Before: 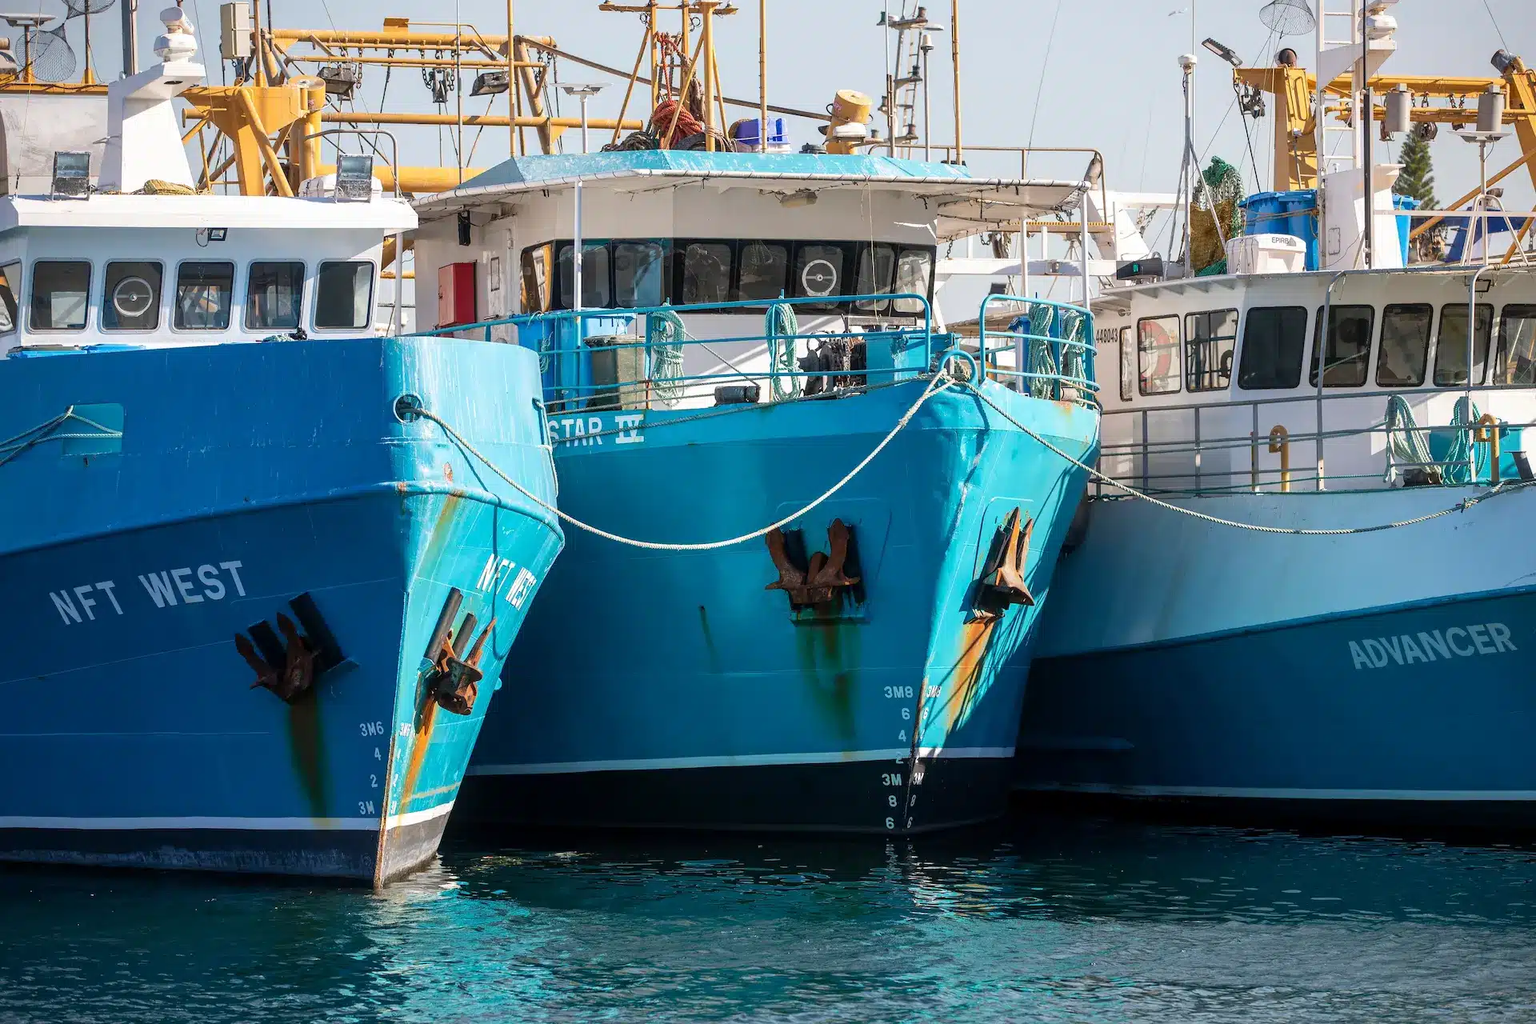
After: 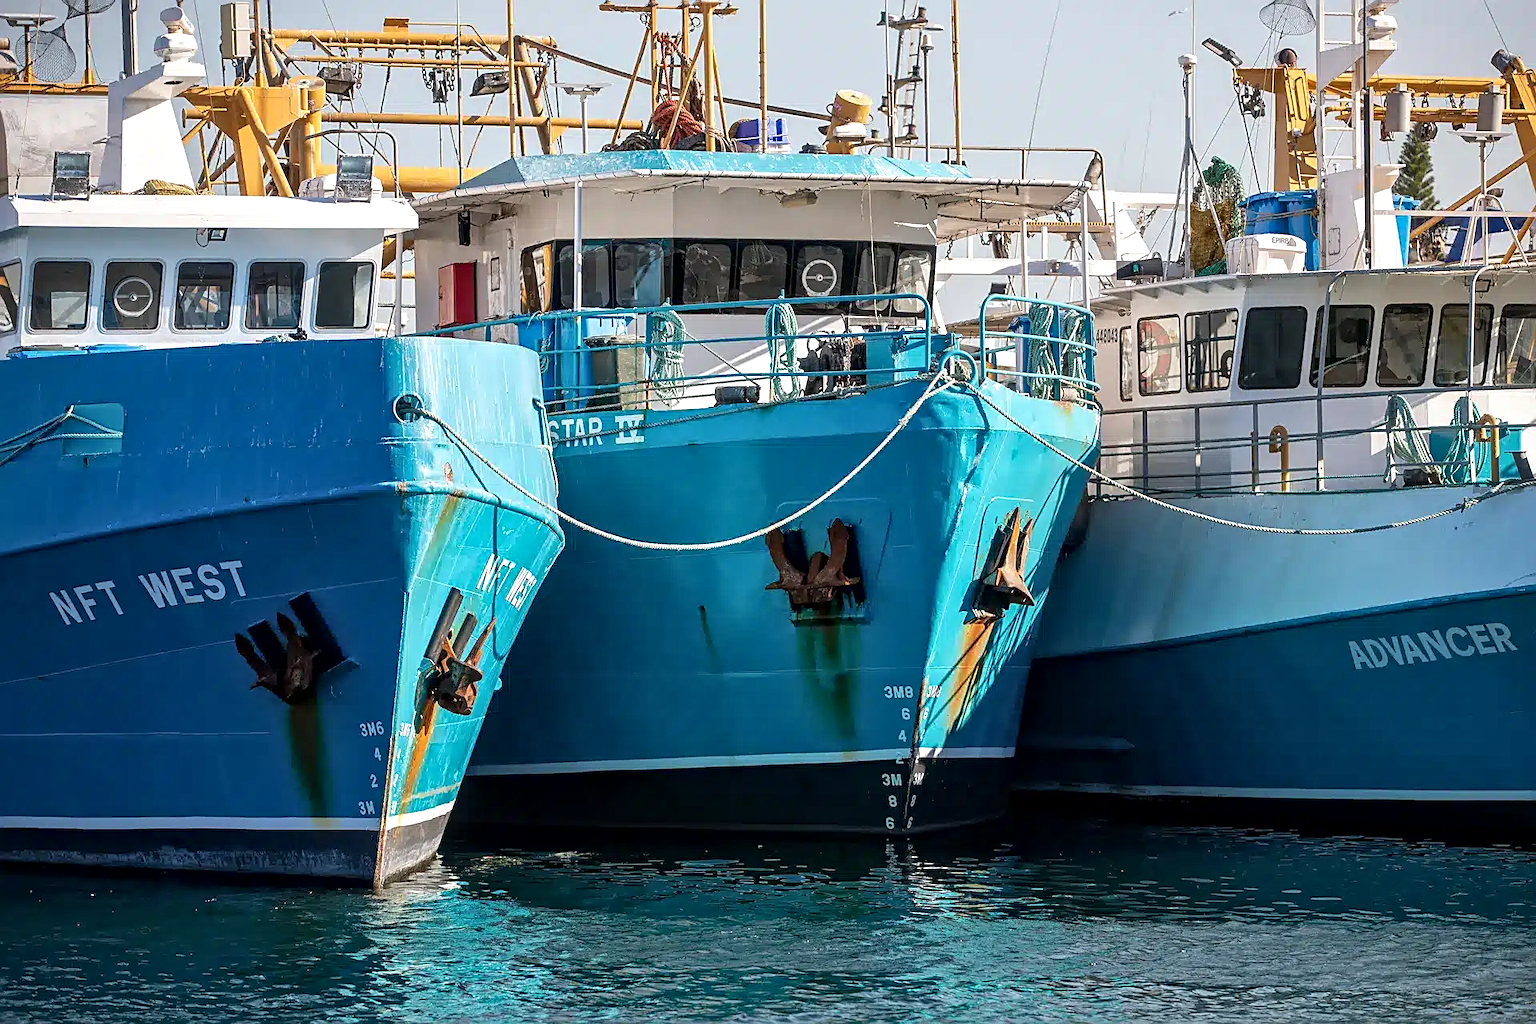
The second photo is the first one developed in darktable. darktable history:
local contrast: mode bilateral grid, contrast 21, coarseness 20, detail 150%, midtone range 0.2
sharpen: on, module defaults
